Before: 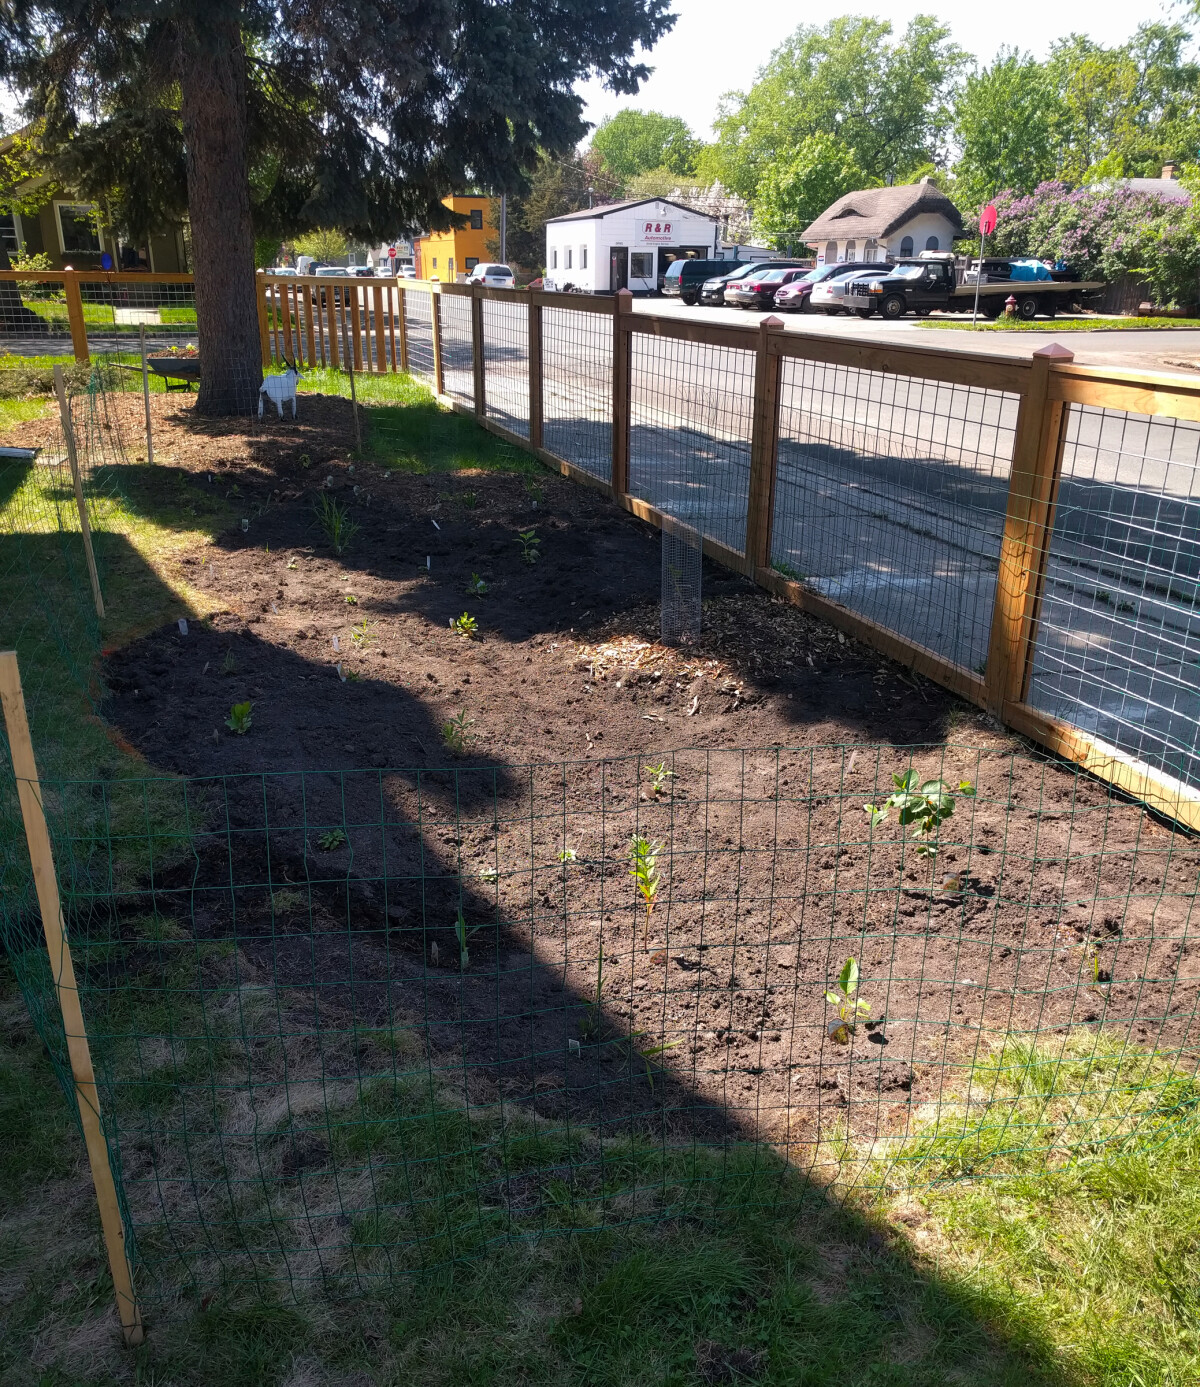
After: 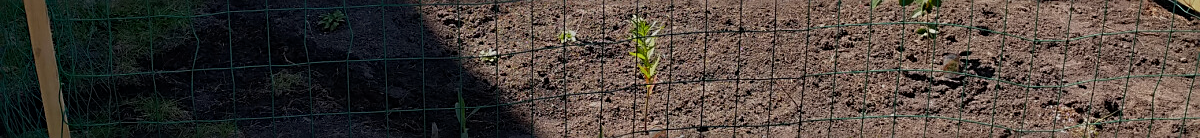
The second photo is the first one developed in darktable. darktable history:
sharpen: on, module defaults
haze removal: strength 0.29, distance 0.25, compatibility mode true, adaptive false
crop and rotate: top 59.084%, bottom 30.916%
exposure: exposure -1 EV, compensate highlight preservation false
